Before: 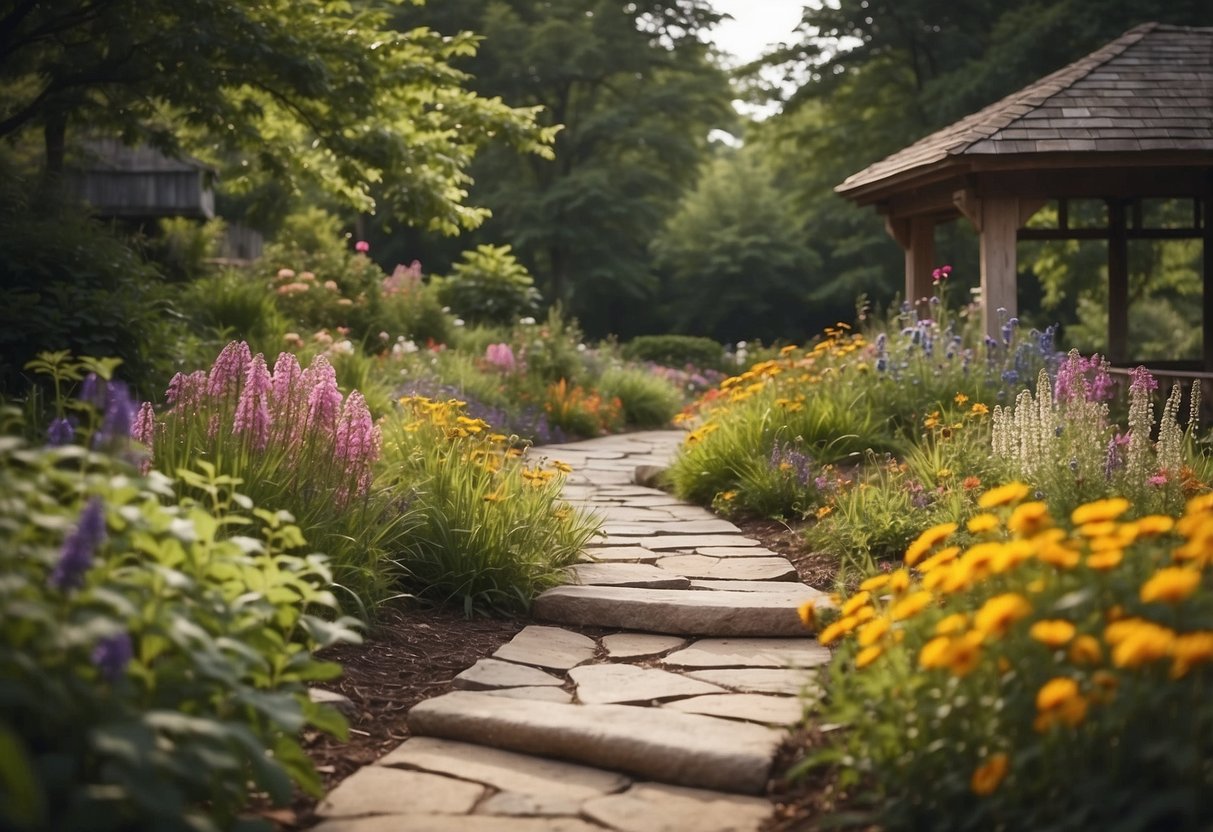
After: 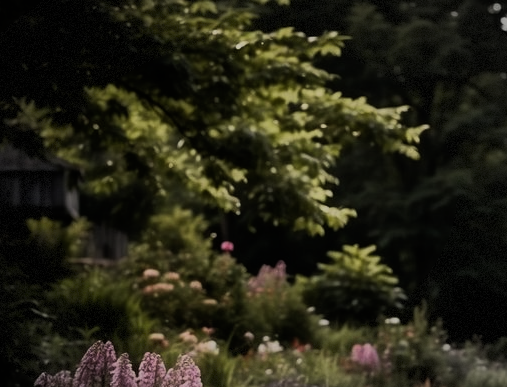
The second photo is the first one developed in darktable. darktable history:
filmic rgb: black relative exposure -8.02 EV, white relative exposure 4.01 EV, threshold 2.99 EV, hardness 4.16, contrast 1.361, enable highlight reconstruction true
crop and rotate: left 11.15%, top 0.108%, right 46.986%, bottom 53.322%
tone equalizer: -8 EV -2 EV, -7 EV -2 EV, -6 EV -1.97 EV, -5 EV -1.98 EV, -4 EV -1.99 EV, -3 EV -1.98 EV, -2 EV -1.97 EV, -1 EV -1.62 EV, +0 EV -1.99 EV, edges refinement/feathering 500, mask exposure compensation -1.57 EV, preserve details guided filter
exposure: exposure 1 EV, compensate highlight preservation false
vignetting: brightness -0.28, automatic ratio true, dithering 8-bit output
